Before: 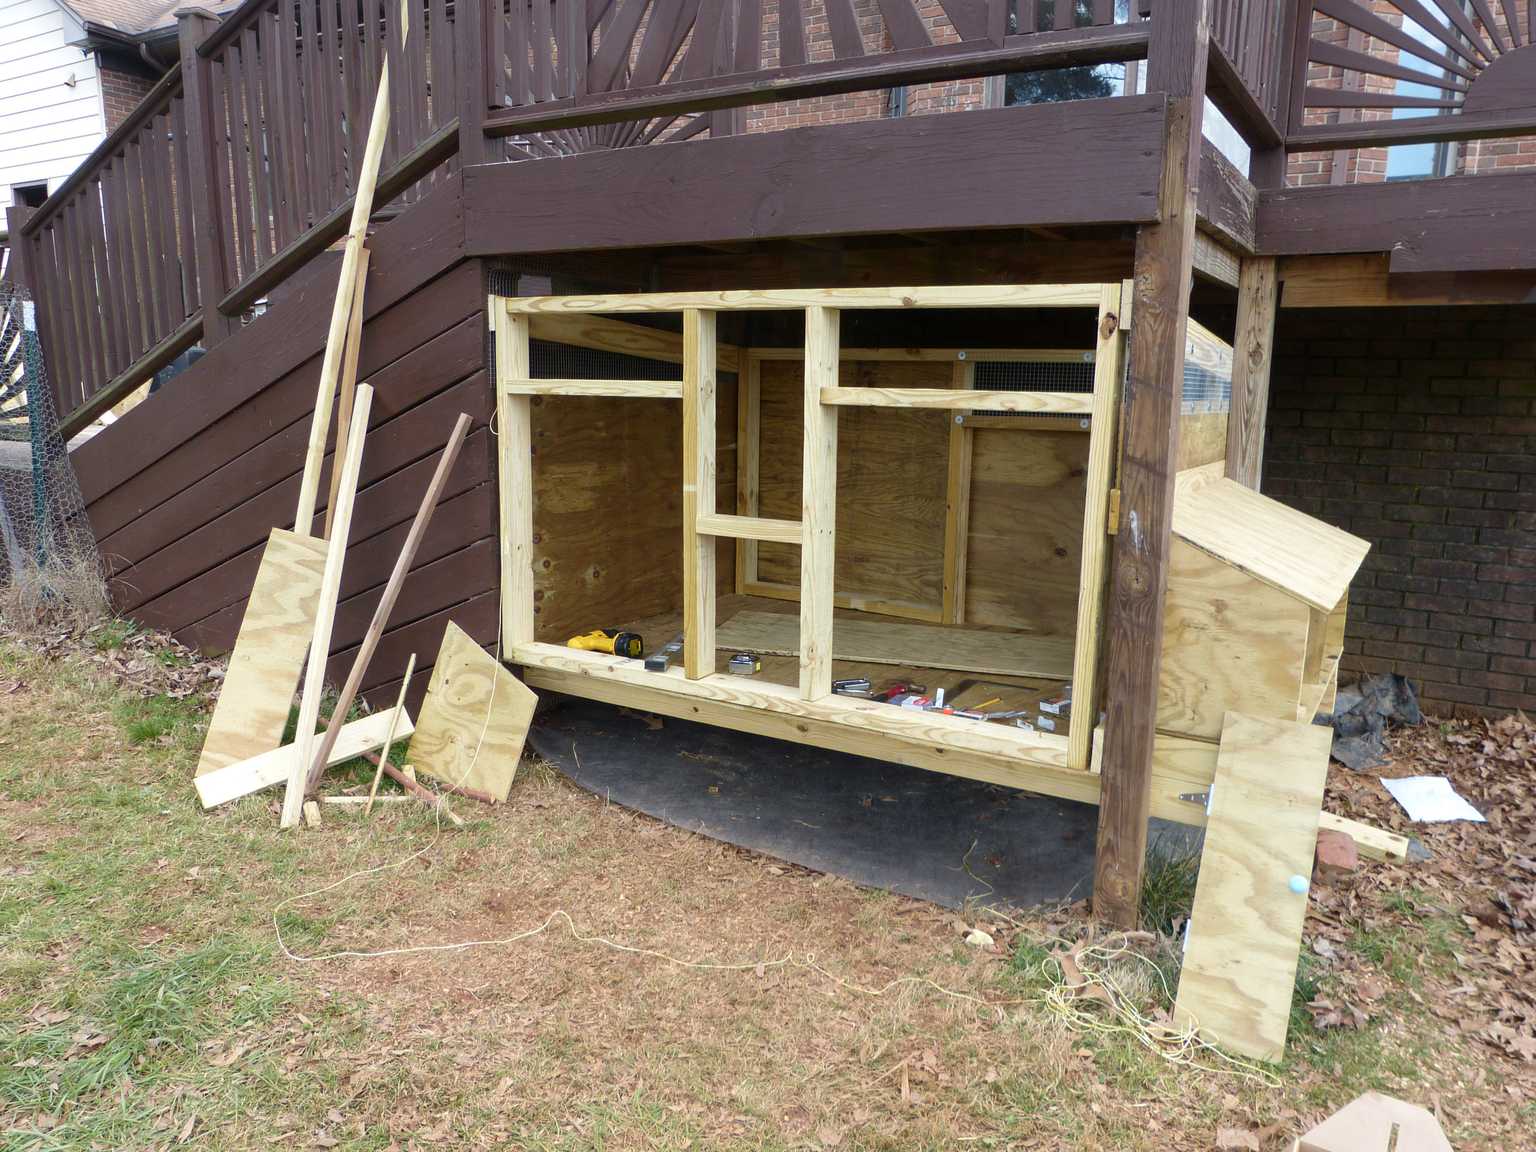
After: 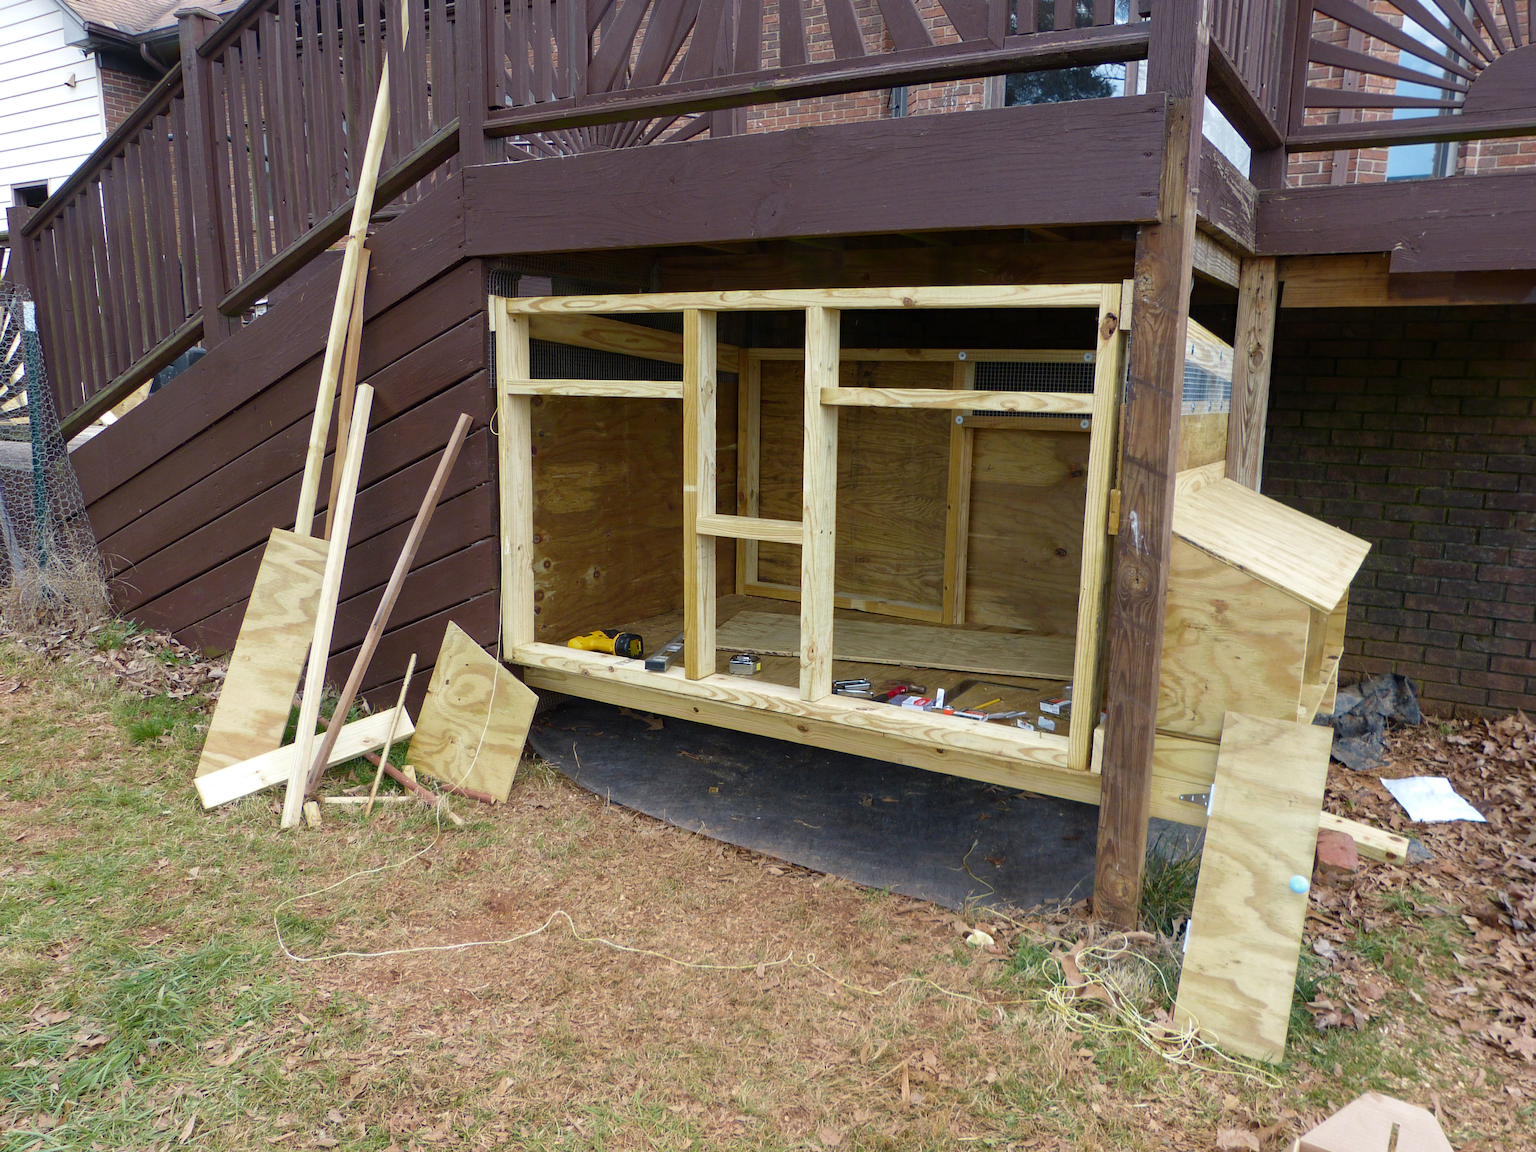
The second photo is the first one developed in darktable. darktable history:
color zones: curves: ch0 [(0, 0.444) (0.143, 0.442) (0.286, 0.441) (0.429, 0.441) (0.571, 0.441) (0.714, 0.441) (0.857, 0.442) (1, 0.444)]
haze removal: compatibility mode true, adaptive false
